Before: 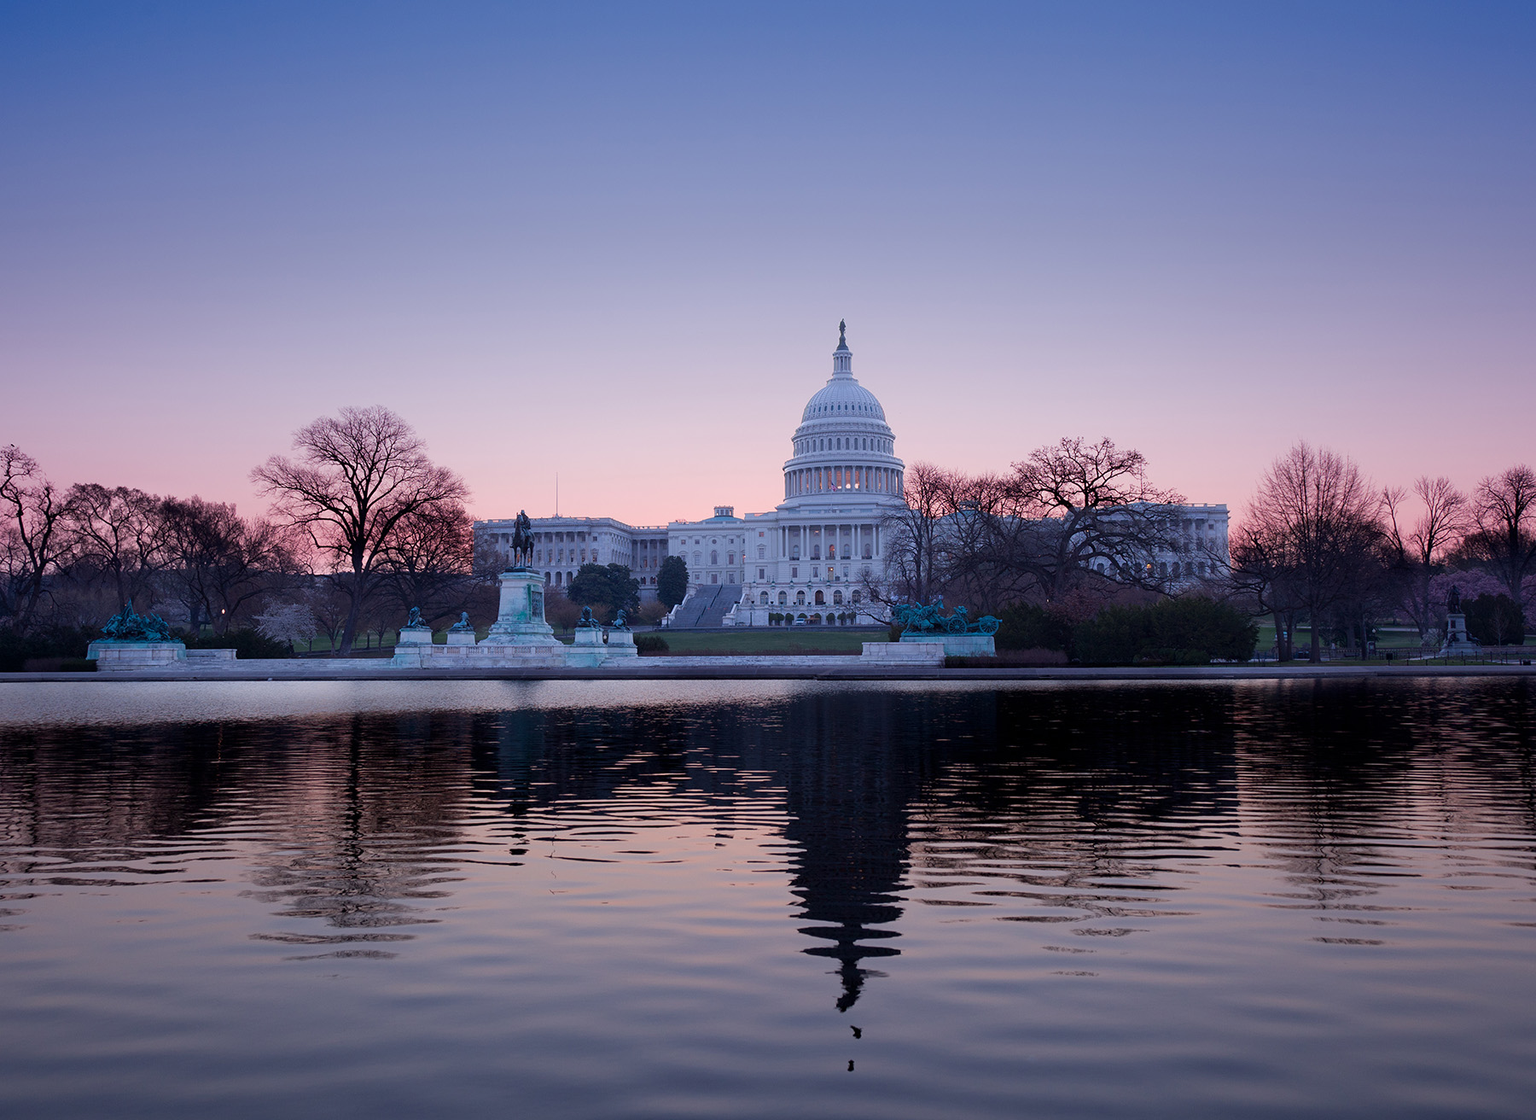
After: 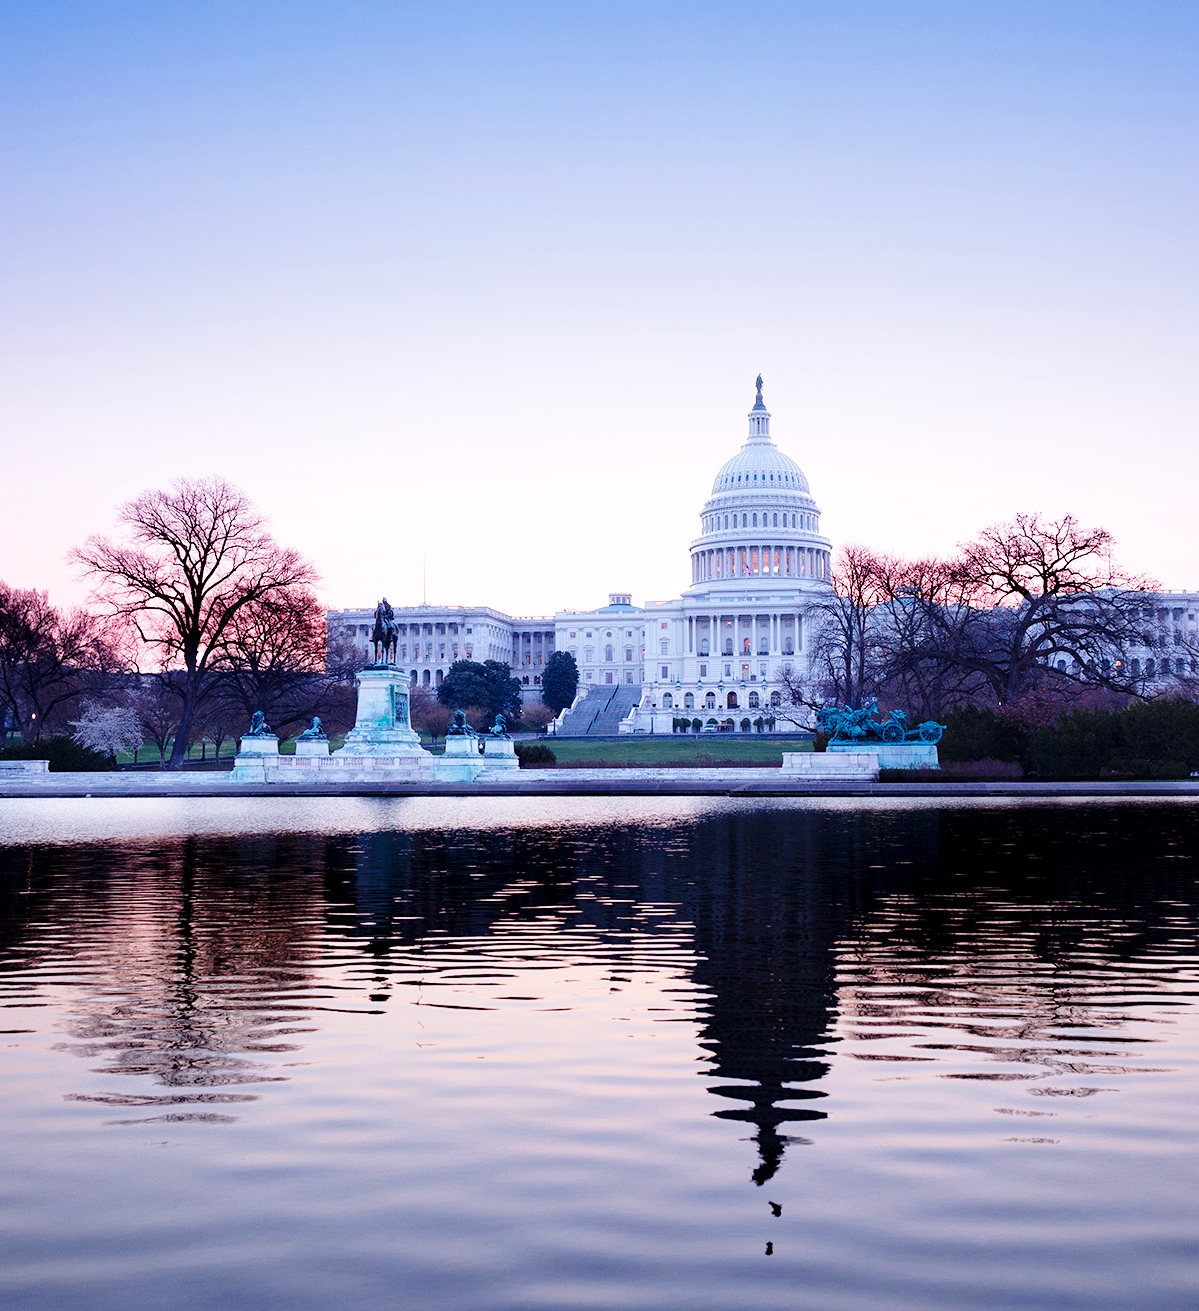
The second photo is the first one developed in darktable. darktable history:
base curve: curves: ch0 [(0, 0) (0.028, 0.03) (0.105, 0.232) (0.387, 0.748) (0.754, 0.968) (1, 1)], fusion 1, exposure shift 0.576, preserve colors none
local contrast: highlights 100%, shadows 100%, detail 120%, midtone range 0.2
crop and rotate: left 12.673%, right 20.66%
